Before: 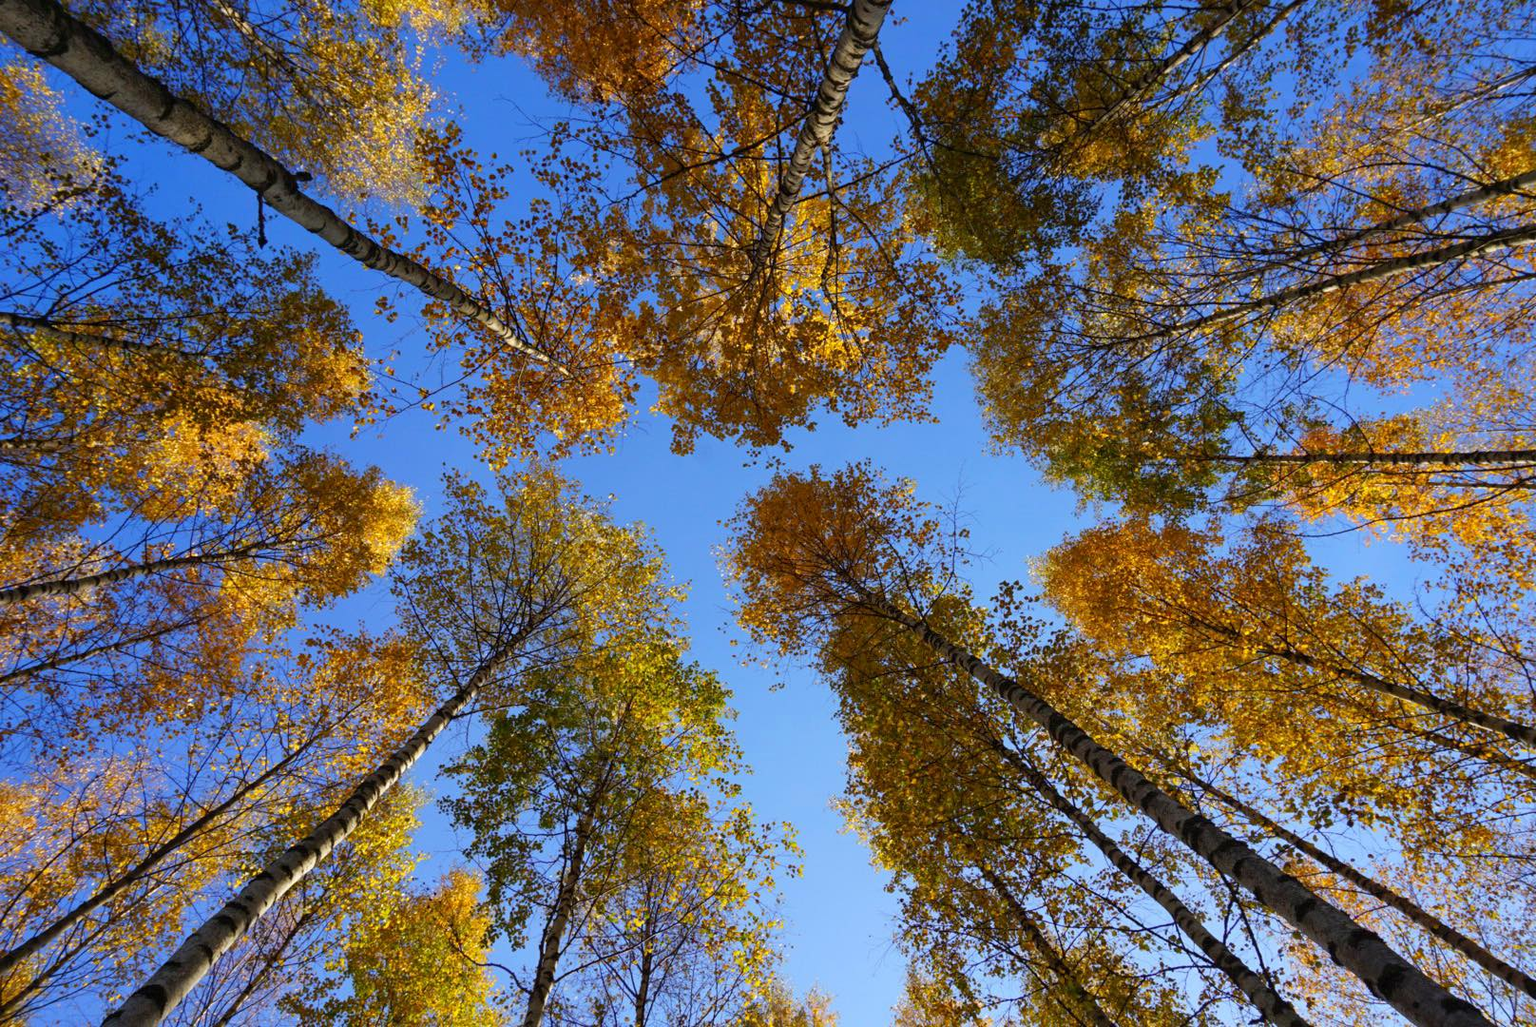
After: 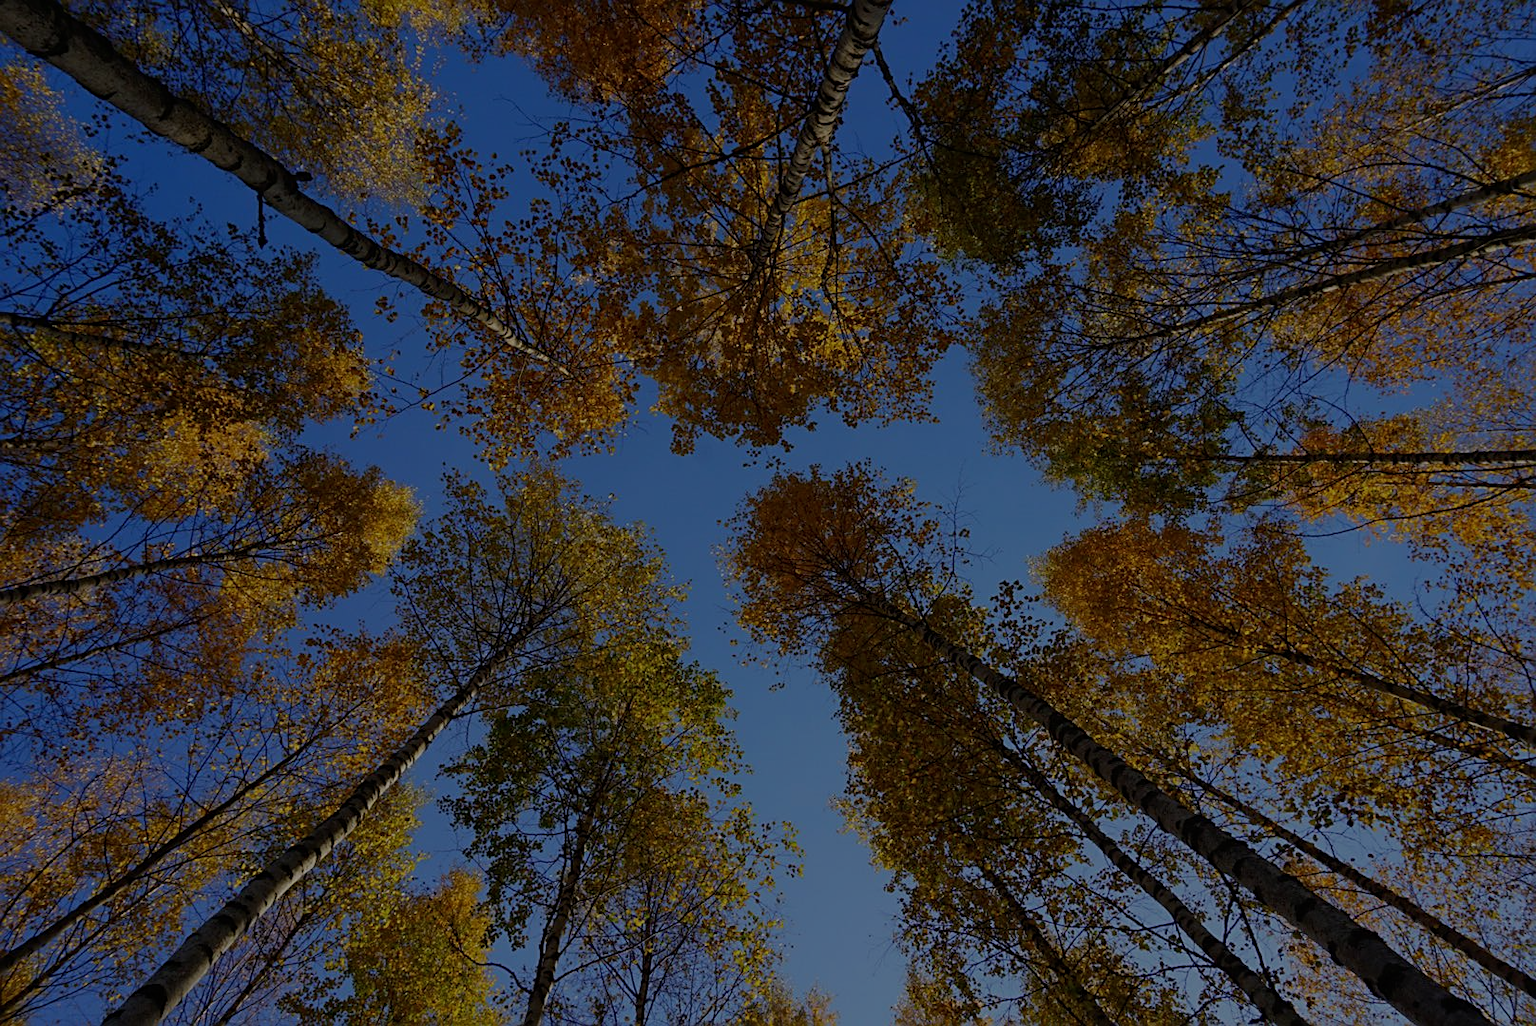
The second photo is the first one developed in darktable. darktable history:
sharpen: on, module defaults
exposure: exposure -2.002 EV, compensate highlight preservation false
